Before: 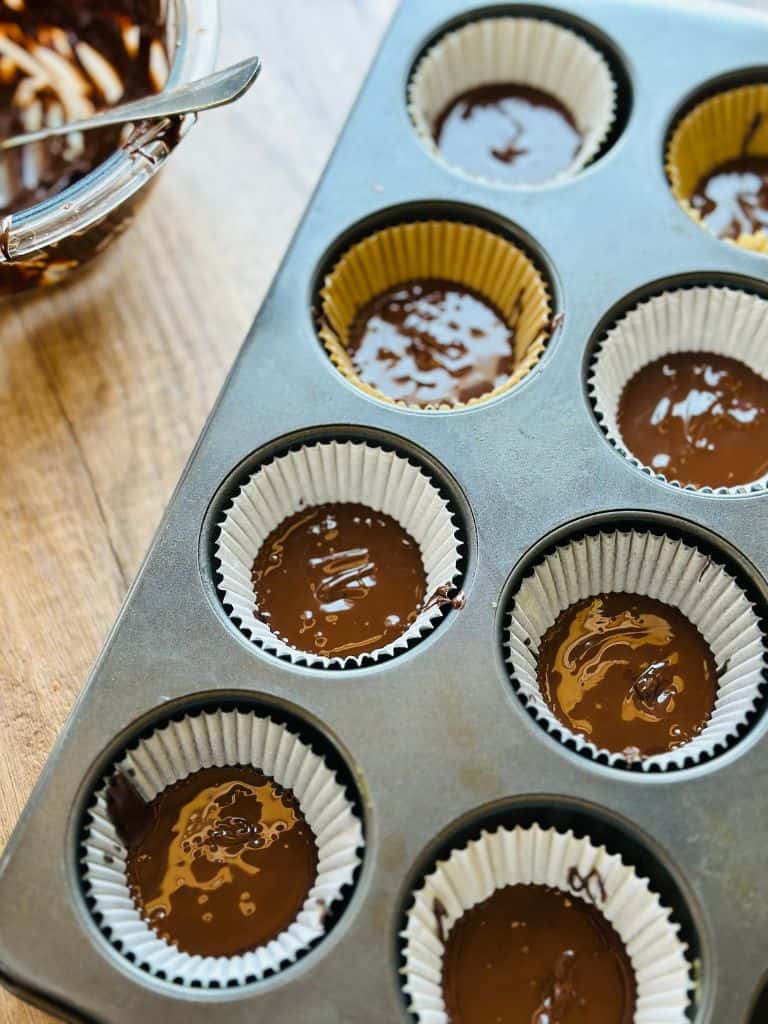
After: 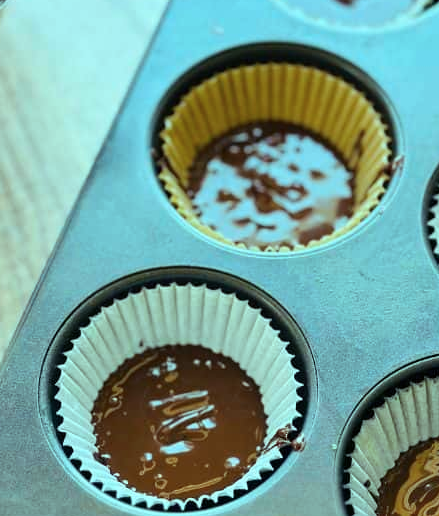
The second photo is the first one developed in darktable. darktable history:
color balance rgb: shadows lift › chroma 7.23%, shadows lift › hue 246.48°, highlights gain › chroma 5.38%, highlights gain › hue 196.93°, white fulcrum 1 EV
exposure: exposure -0.05 EV
crop: left 20.932%, top 15.471%, right 21.848%, bottom 34.081%
